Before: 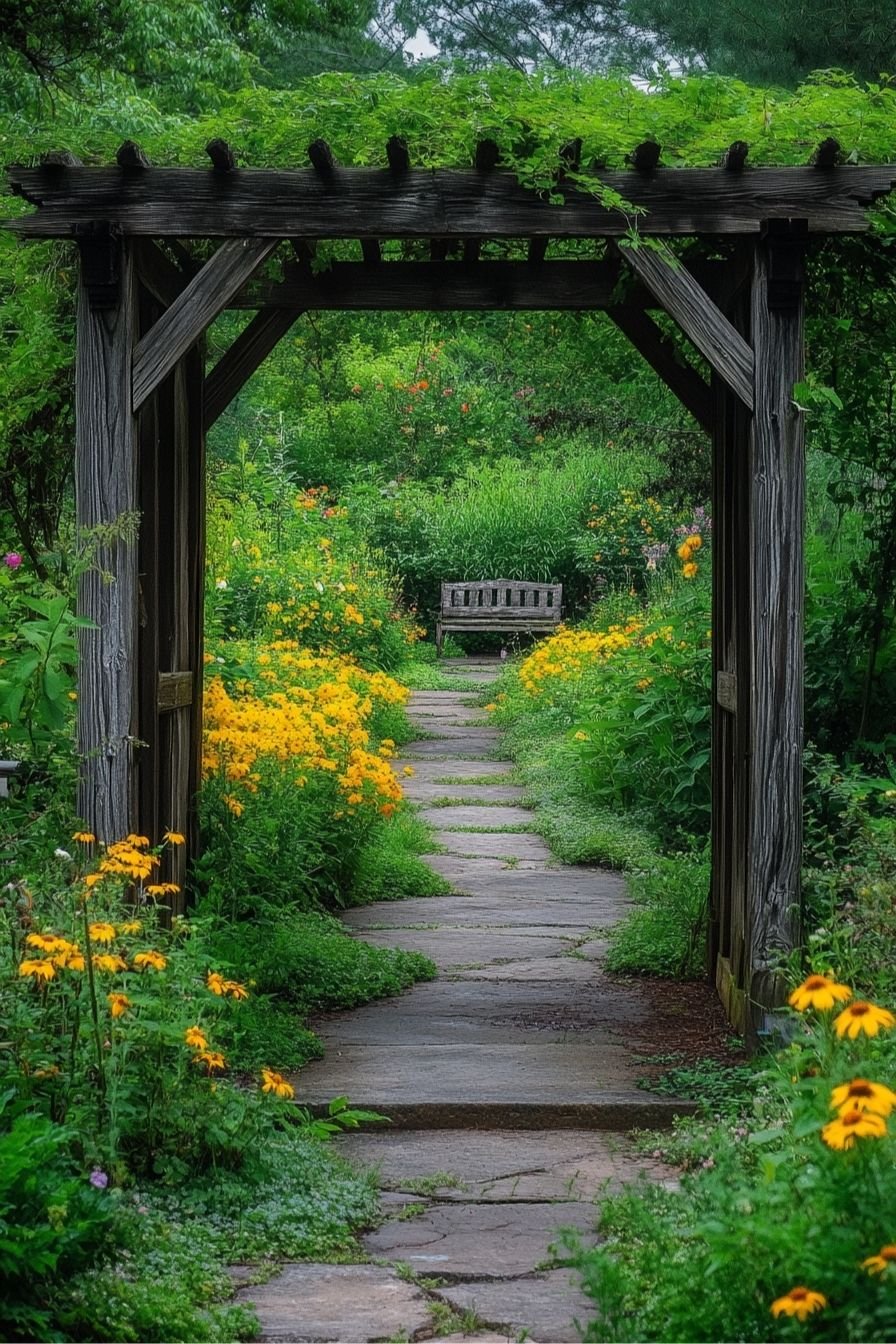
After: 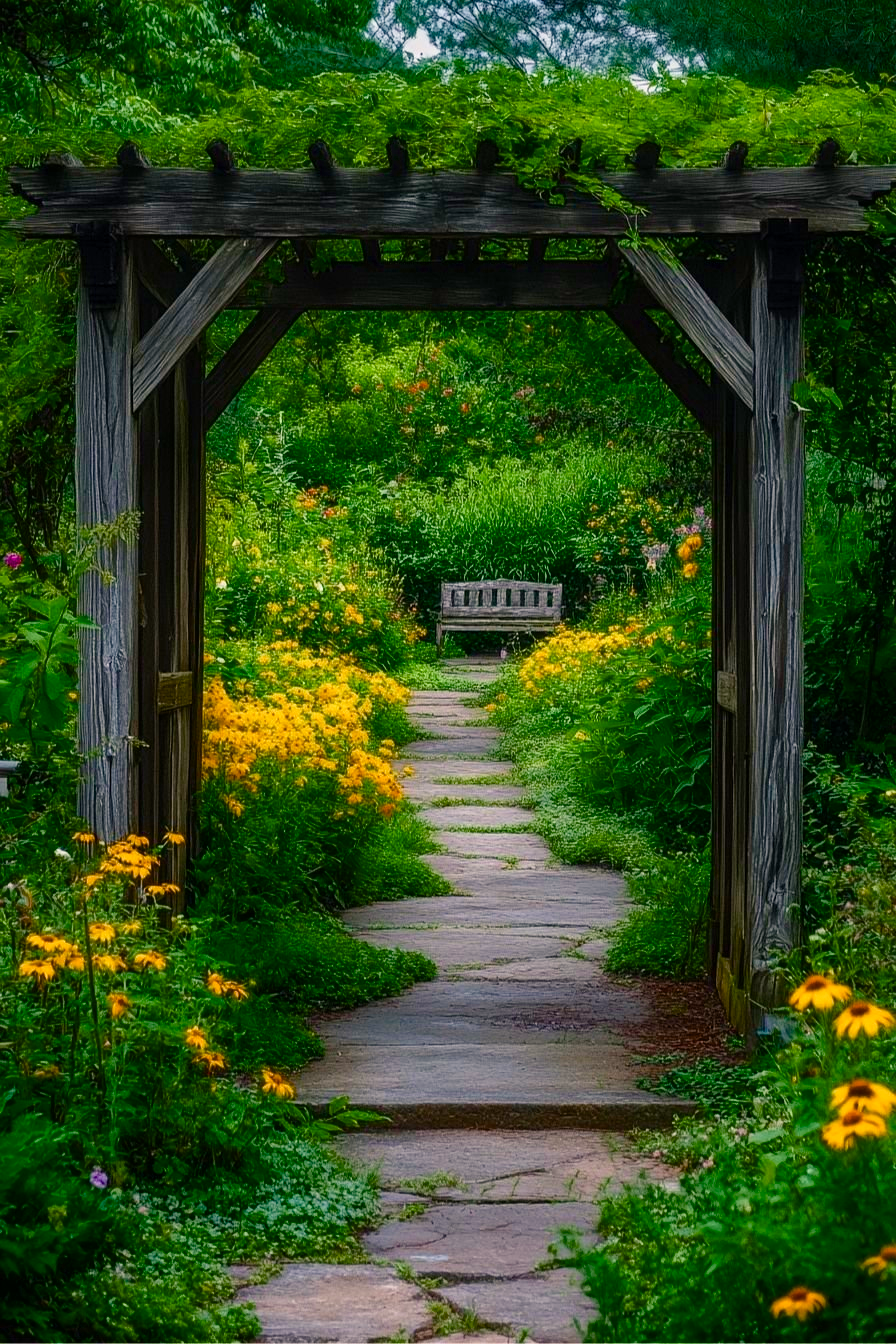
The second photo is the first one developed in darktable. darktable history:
color balance rgb: highlights gain › chroma 1.71%, highlights gain › hue 56.06°, perceptual saturation grading › global saturation 20%, perceptual saturation grading › highlights -25.853%, perceptual saturation grading › shadows 50.205%, global vibrance 6.734%, saturation formula JzAzBz (2021)
velvia: on, module defaults
tone curve: curves: ch0 [(0, 0) (0.003, 0.003) (0.011, 0.011) (0.025, 0.026) (0.044, 0.046) (0.069, 0.071) (0.1, 0.103) (0.136, 0.14) (0.177, 0.183) (0.224, 0.231) (0.277, 0.286) (0.335, 0.346) (0.399, 0.412) (0.468, 0.483) (0.543, 0.56) (0.623, 0.643) (0.709, 0.732) (0.801, 0.826) (0.898, 0.917) (1, 1)], preserve colors none
